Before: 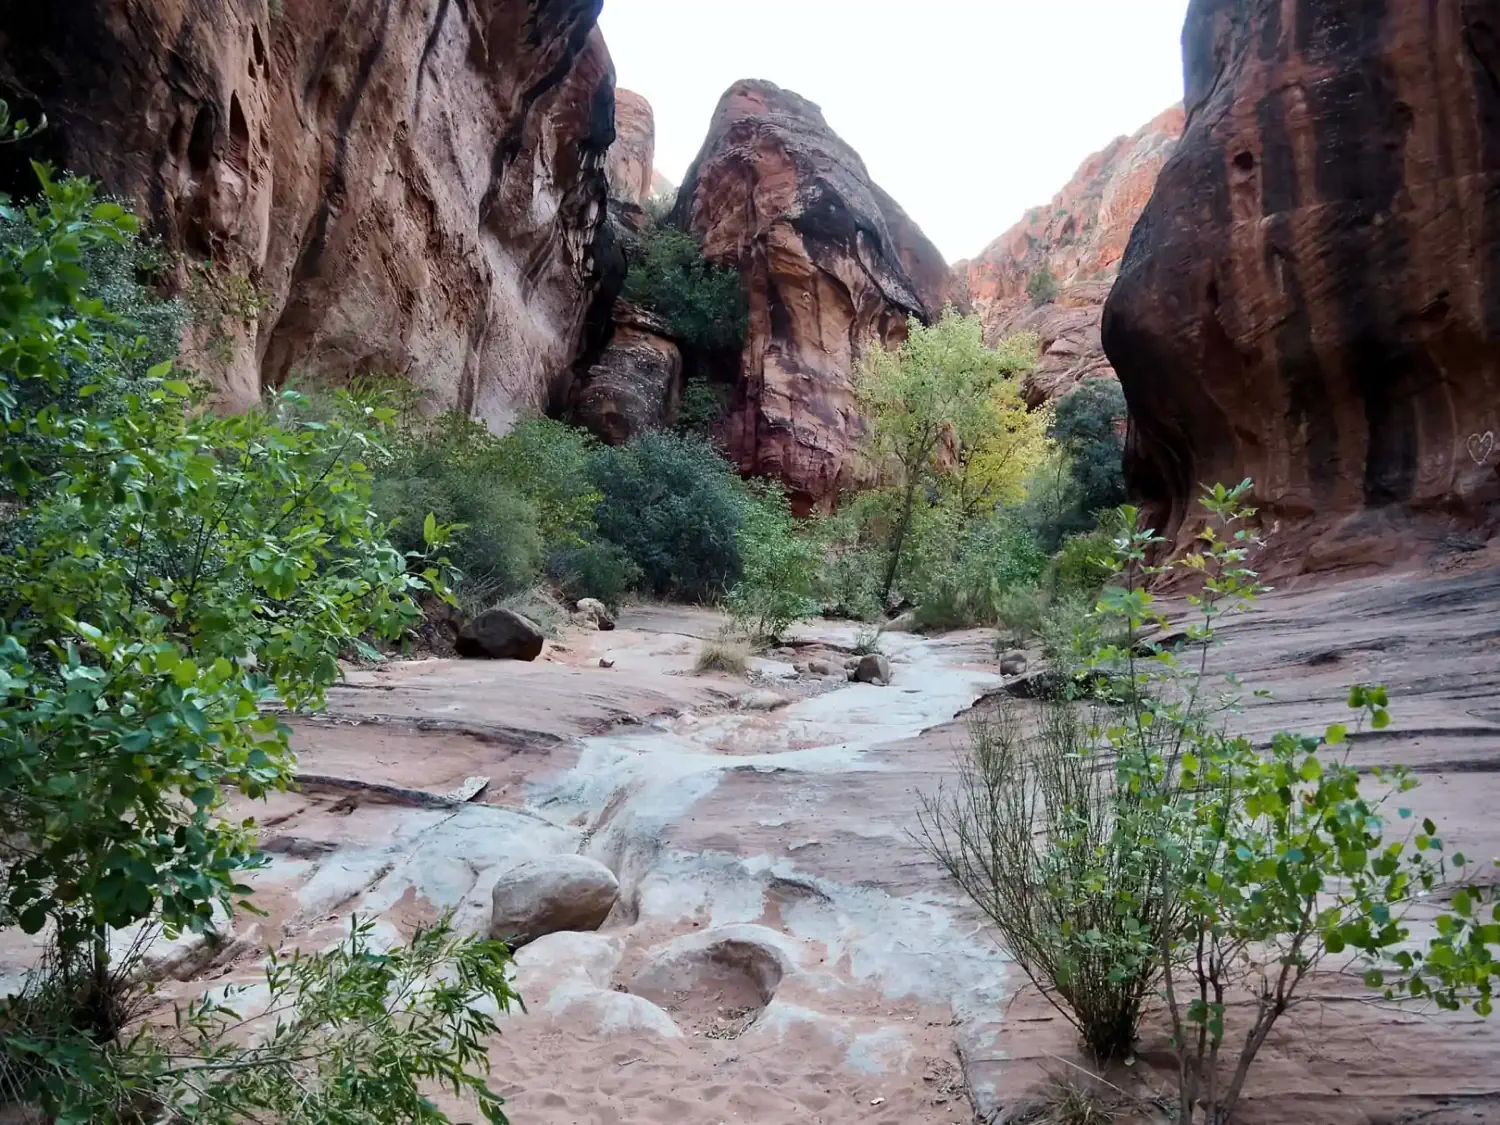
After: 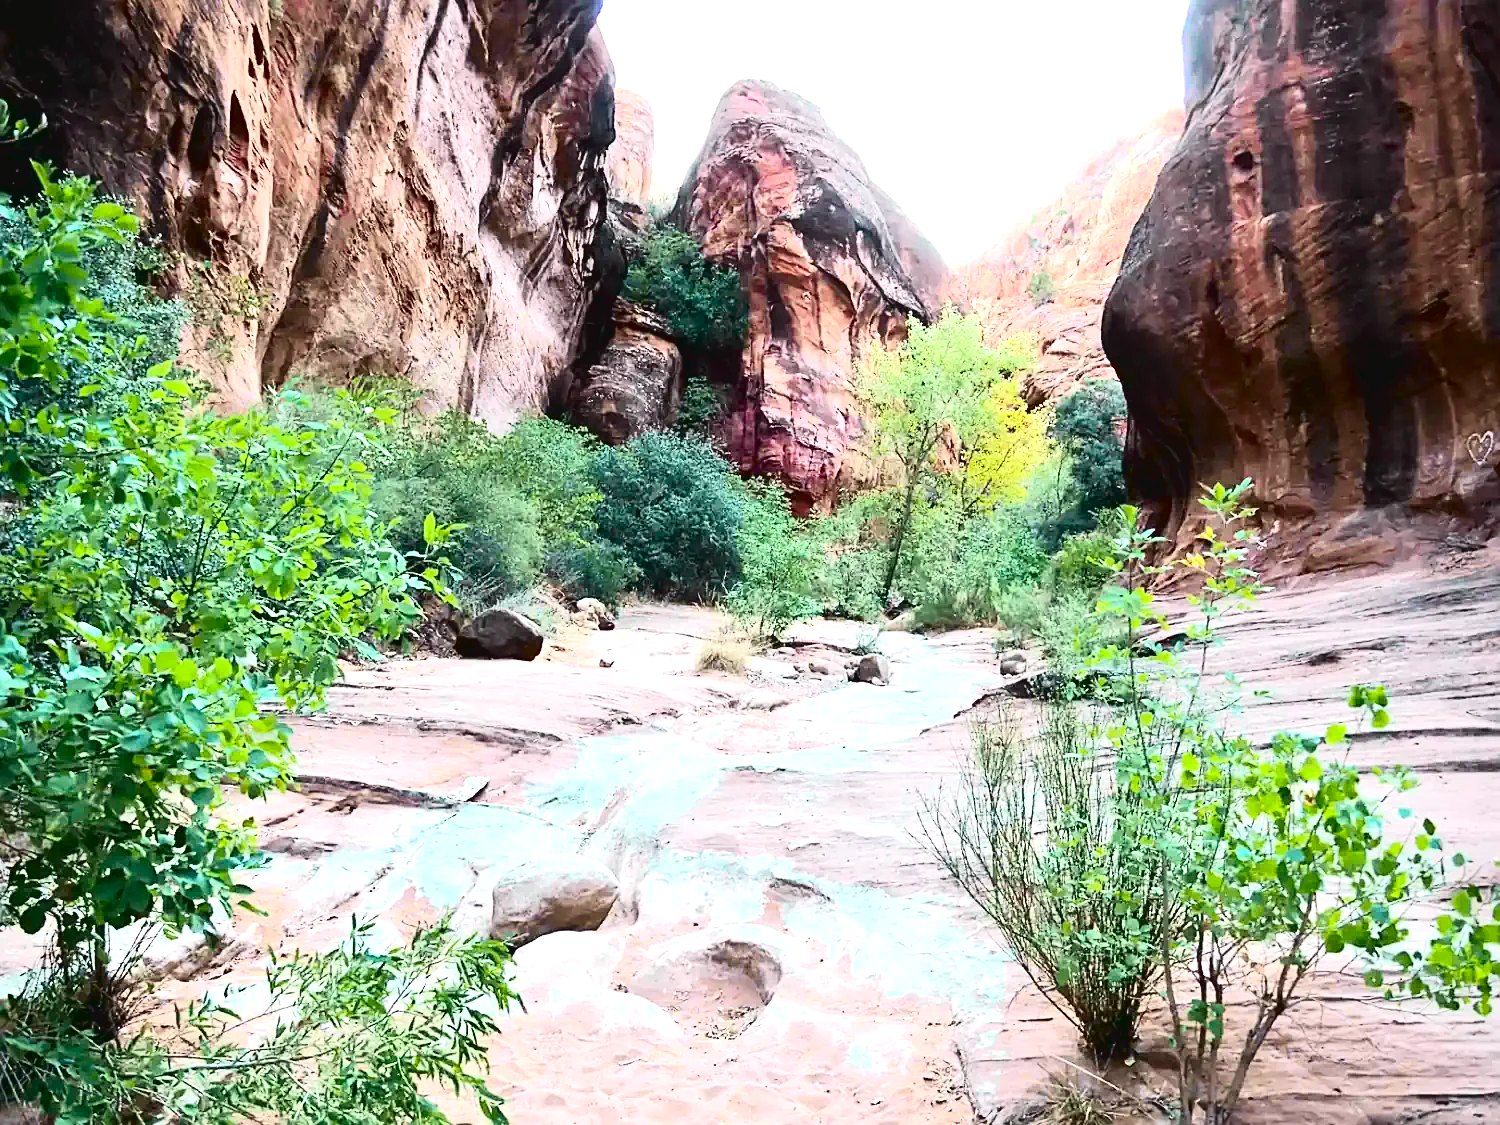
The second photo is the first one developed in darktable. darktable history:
exposure: black level correction 0, exposure 1.199 EV, compensate highlight preservation false
sharpen: on, module defaults
tone curve: curves: ch0 [(0, 0.036) (0.037, 0.042) (0.167, 0.143) (0.433, 0.502) (0.531, 0.637) (0.696, 0.825) (0.856, 0.92) (1, 0.98)]; ch1 [(0, 0) (0.424, 0.383) (0.482, 0.459) (0.501, 0.5) (0.522, 0.526) (0.559, 0.563) (0.604, 0.646) (0.715, 0.729) (1, 1)]; ch2 [(0, 0) (0.369, 0.388) (0.45, 0.48) (0.499, 0.502) (0.504, 0.504) (0.512, 0.526) (0.581, 0.595) (0.708, 0.786) (1, 1)], color space Lab, independent channels, preserve colors none
